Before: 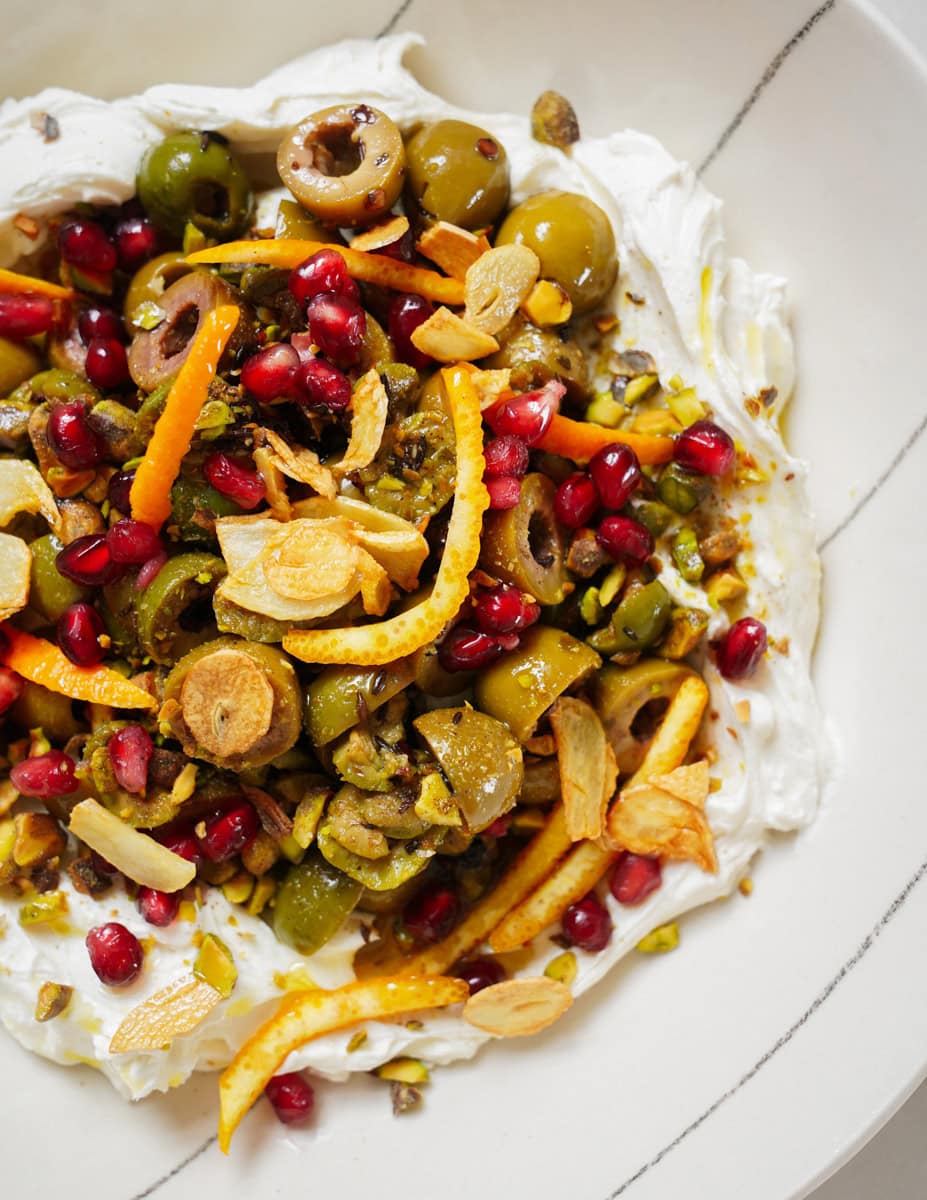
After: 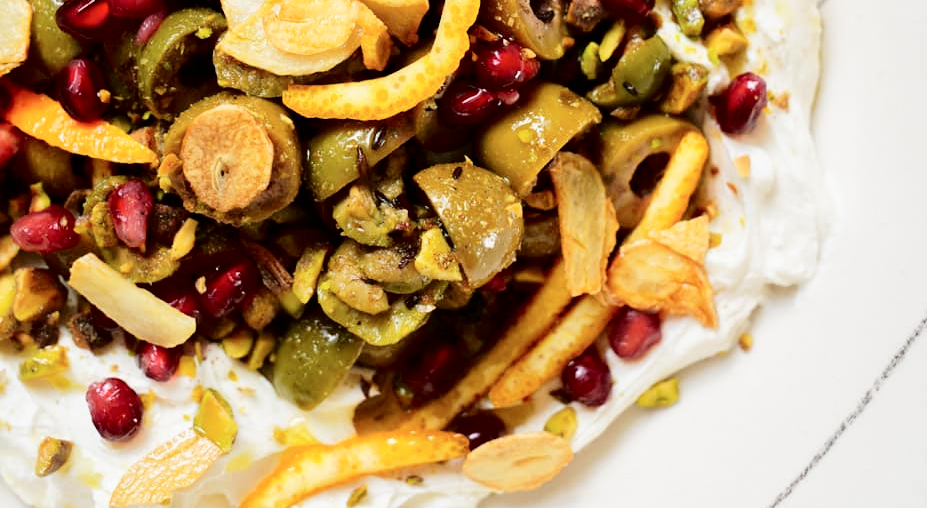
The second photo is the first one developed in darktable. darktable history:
exposure: exposure -0.048 EV, compensate highlight preservation false
crop: top 45.474%, bottom 12.13%
tone curve: curves: ch0 [(0, 0) (0.003, 0) (0.011, 0.002) (0.025, 0.004) (0.044, 0.007) (0.069, 0.015) (0.1, 0.025) (0.136, 0.04) (0.177, 0.09) (0.224, 0.152) (0.277, 0.239) (0.335, 0.335) (0.399, 0.43) (0.468, 0.524) (0.543, 0.621) (0.623, 0.712) (0.709, 0.792) (0.801, 0.871) (0.898, 0.951) (1, 1)], color space Lab, independent channels, preserve colors none
